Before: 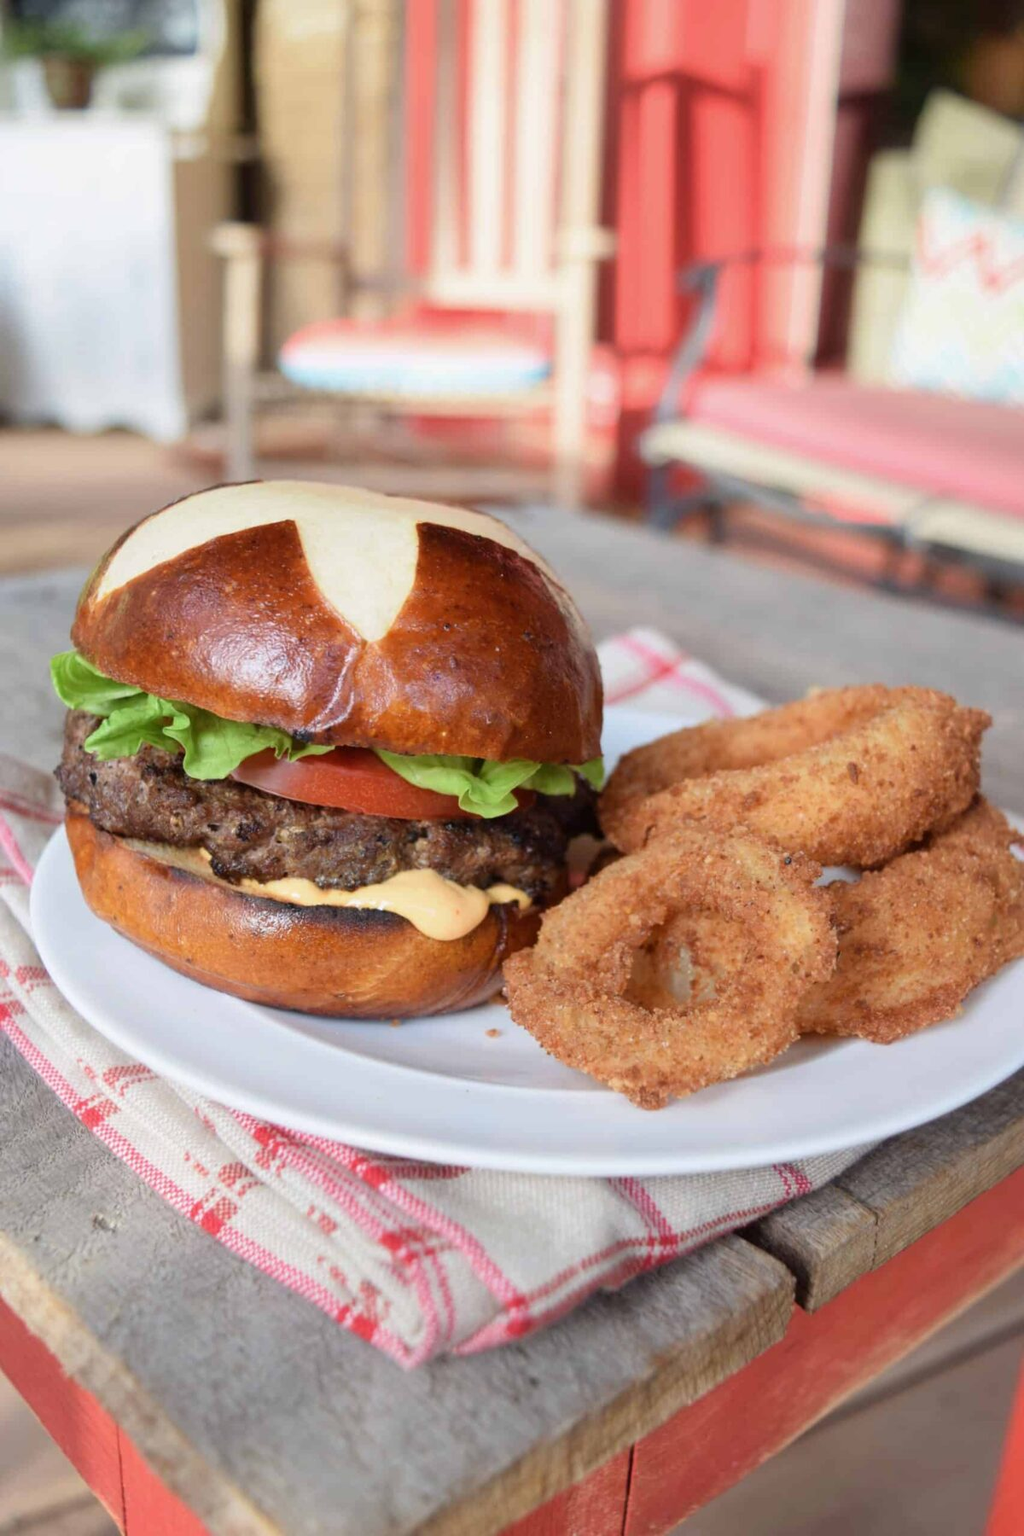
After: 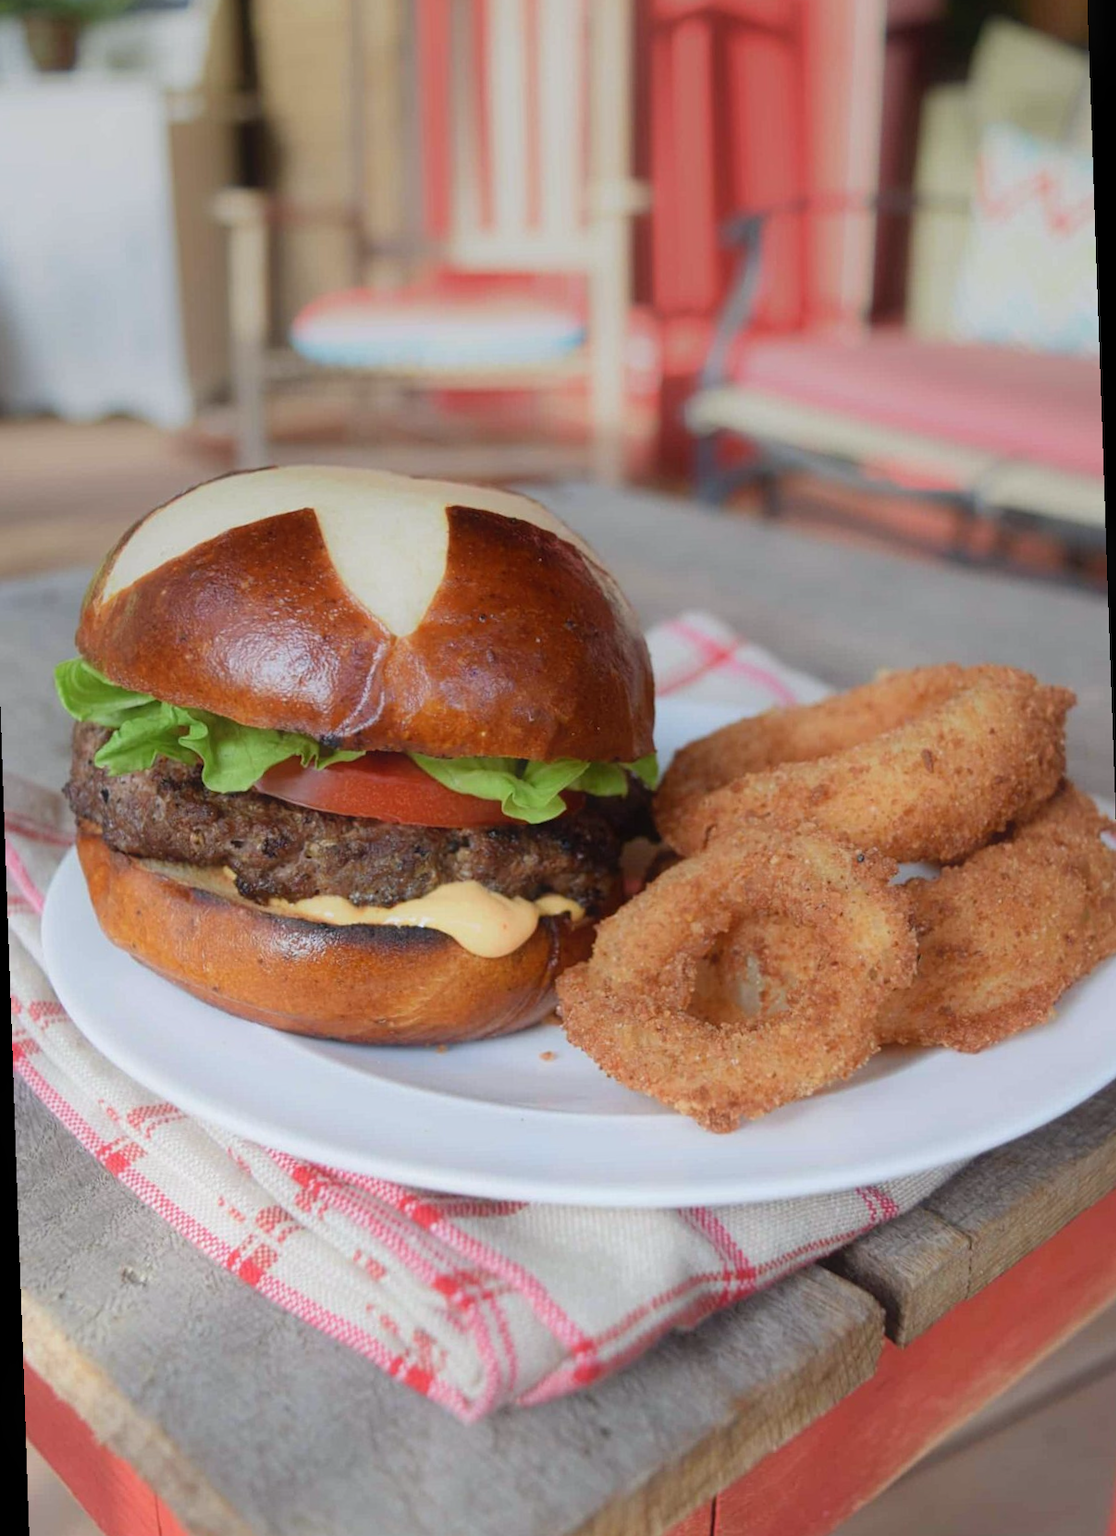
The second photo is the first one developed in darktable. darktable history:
white balance: red 0.986, blue 1.01
contrast equalizer: y [[0.5, 0.496, 0.435, 0.435, 0.496, 0.5], [0.5 ×6], [0.5 ×6], [0 ×6], [0 ×6]]
rotate and perspective: rotation -2°, crop left 0.022, crop right 0.978, crop top 0.049, crop bottom 0.951
graduated density: on, module defaults
